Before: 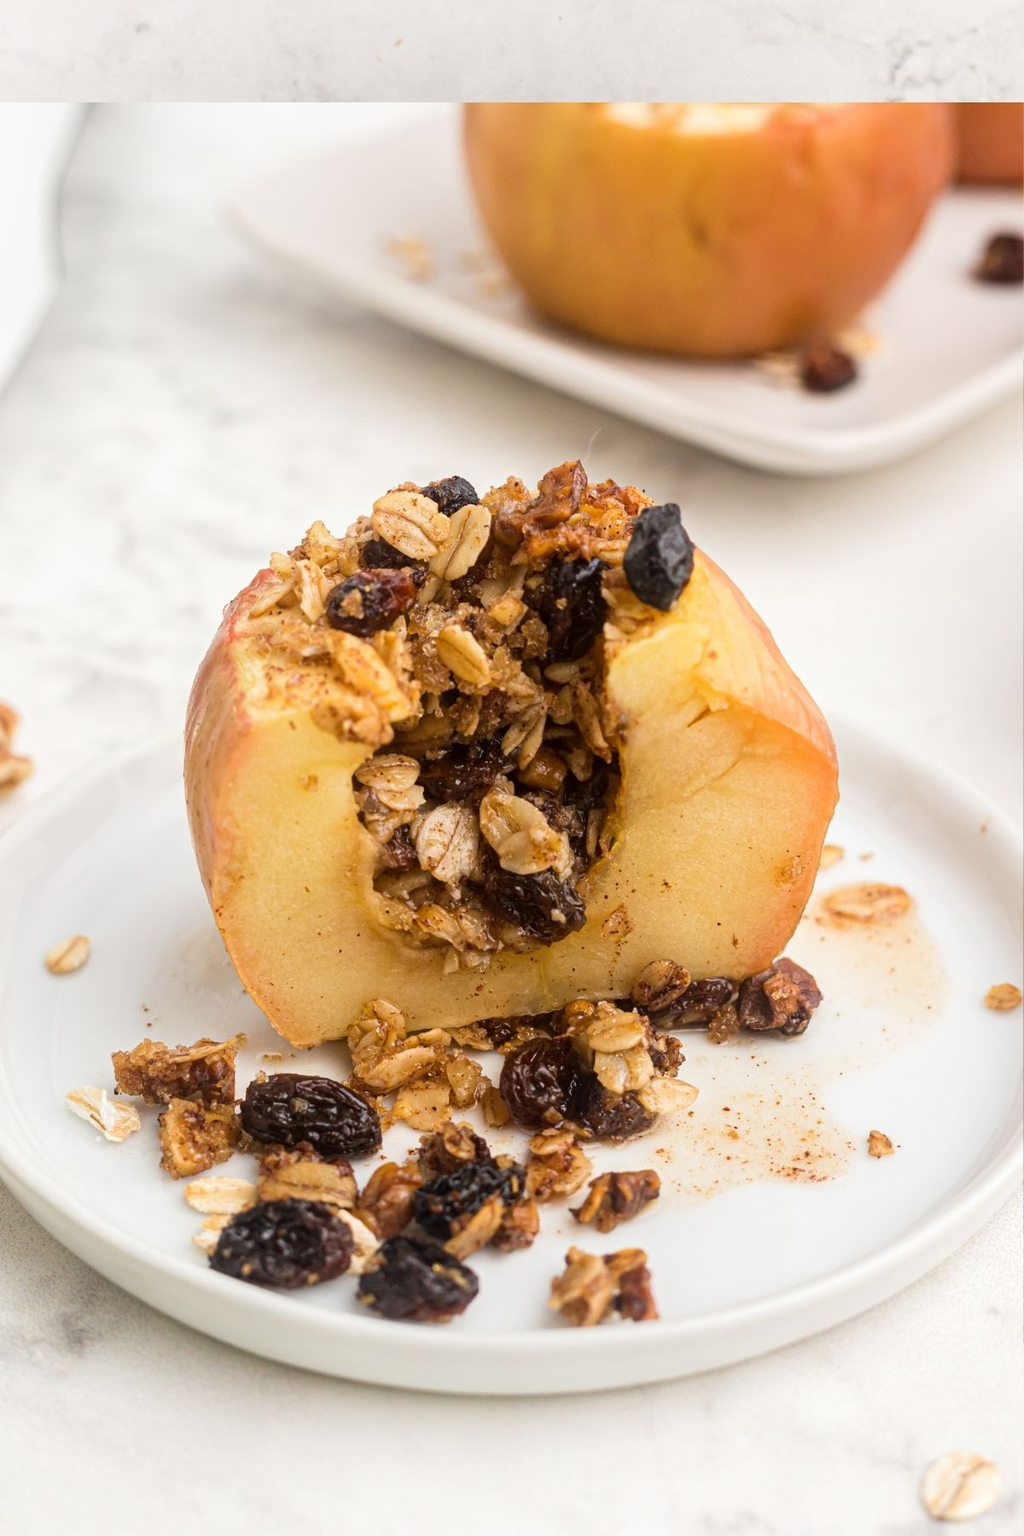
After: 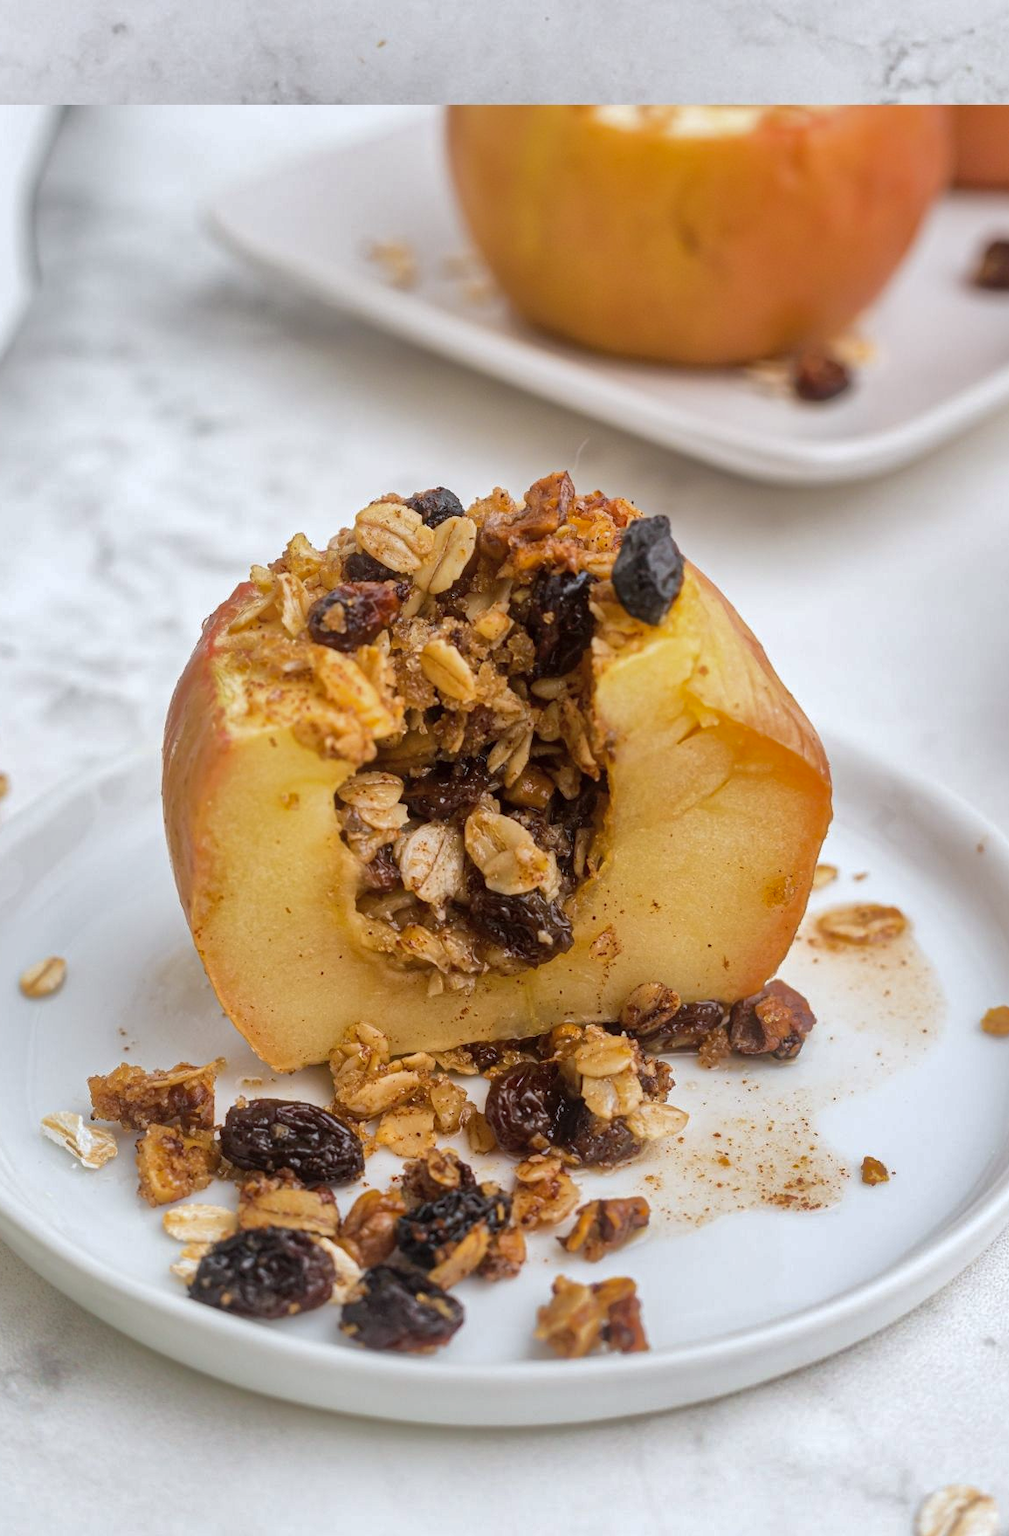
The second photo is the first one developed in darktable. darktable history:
crop and rotate: left 2.536%, right 1.107%, bottom 2.246%
white balance: red 0.976, blue 1.04
shadows and highlights: shadows 40, highlights -60
